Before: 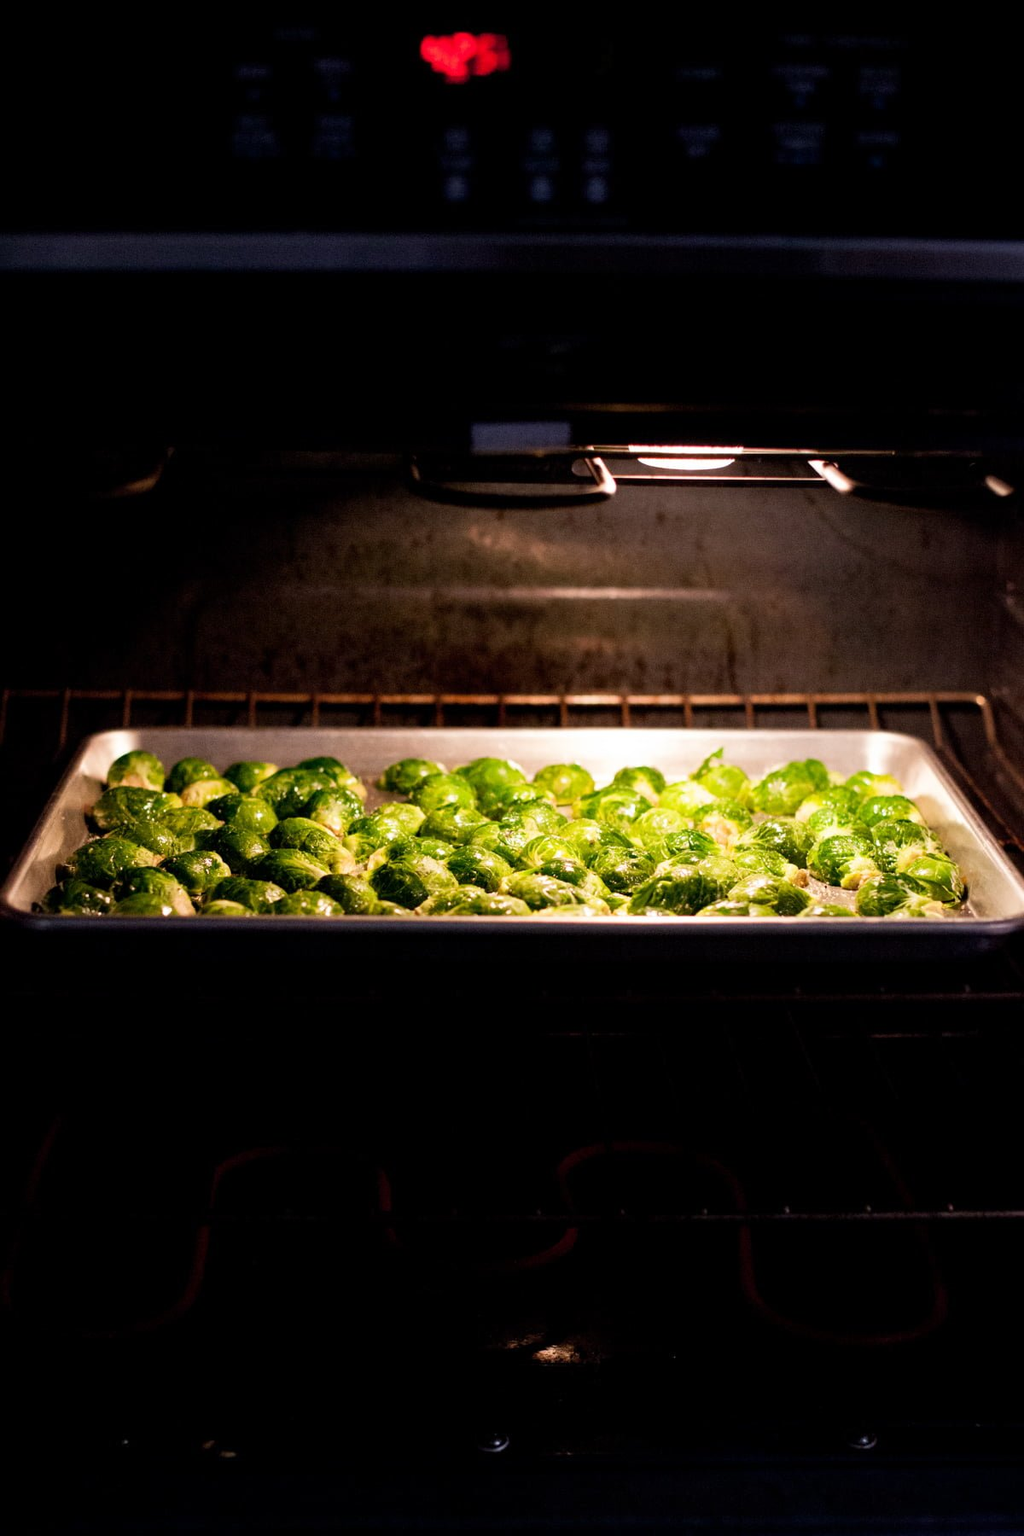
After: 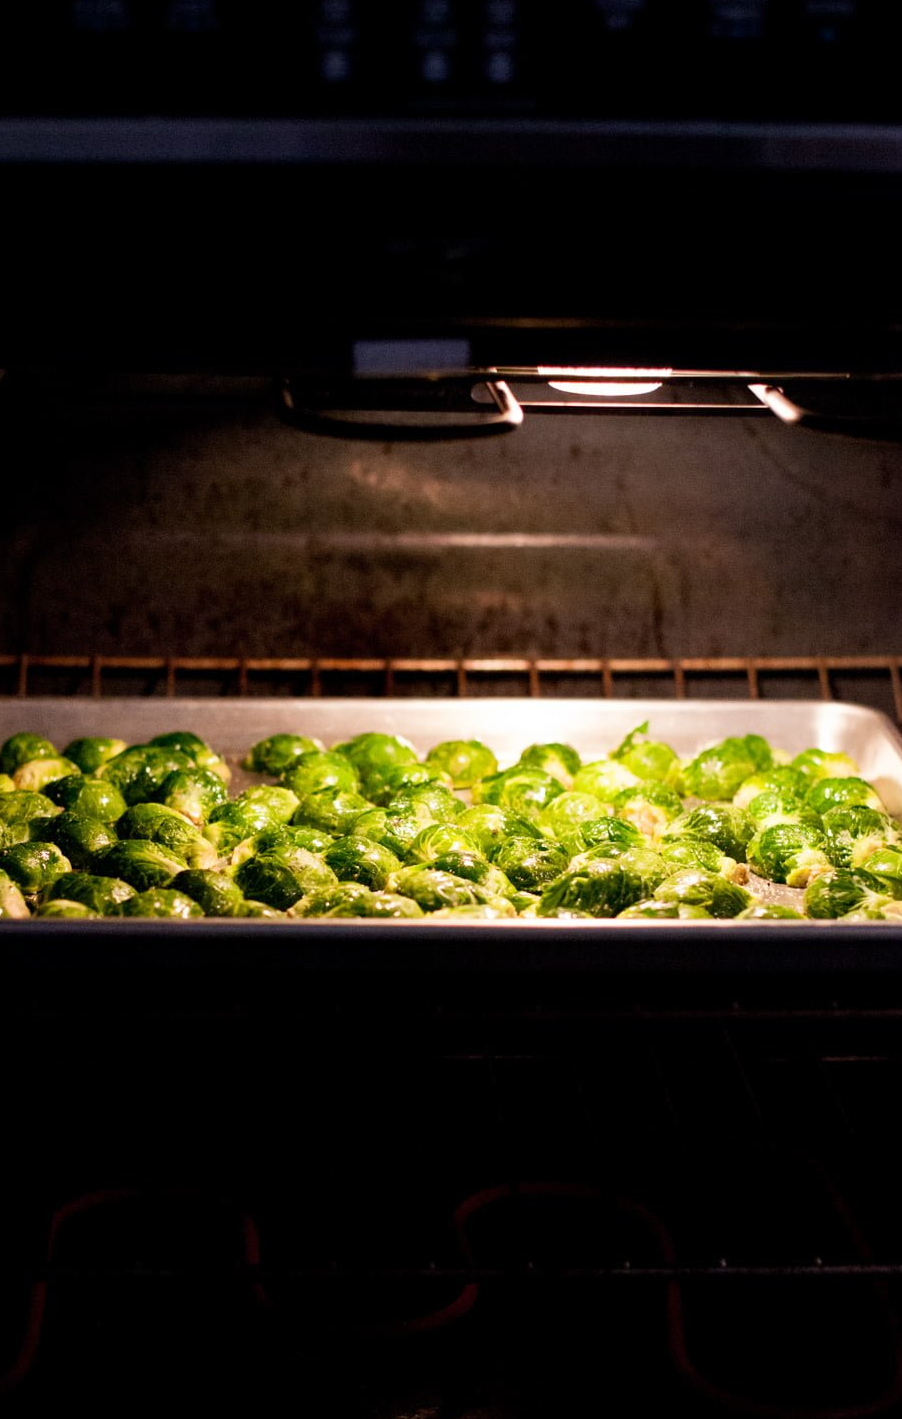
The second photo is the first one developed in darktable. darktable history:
crop: left 16.599%, top 8.612%, right 8.213%, bottom 12.526%
